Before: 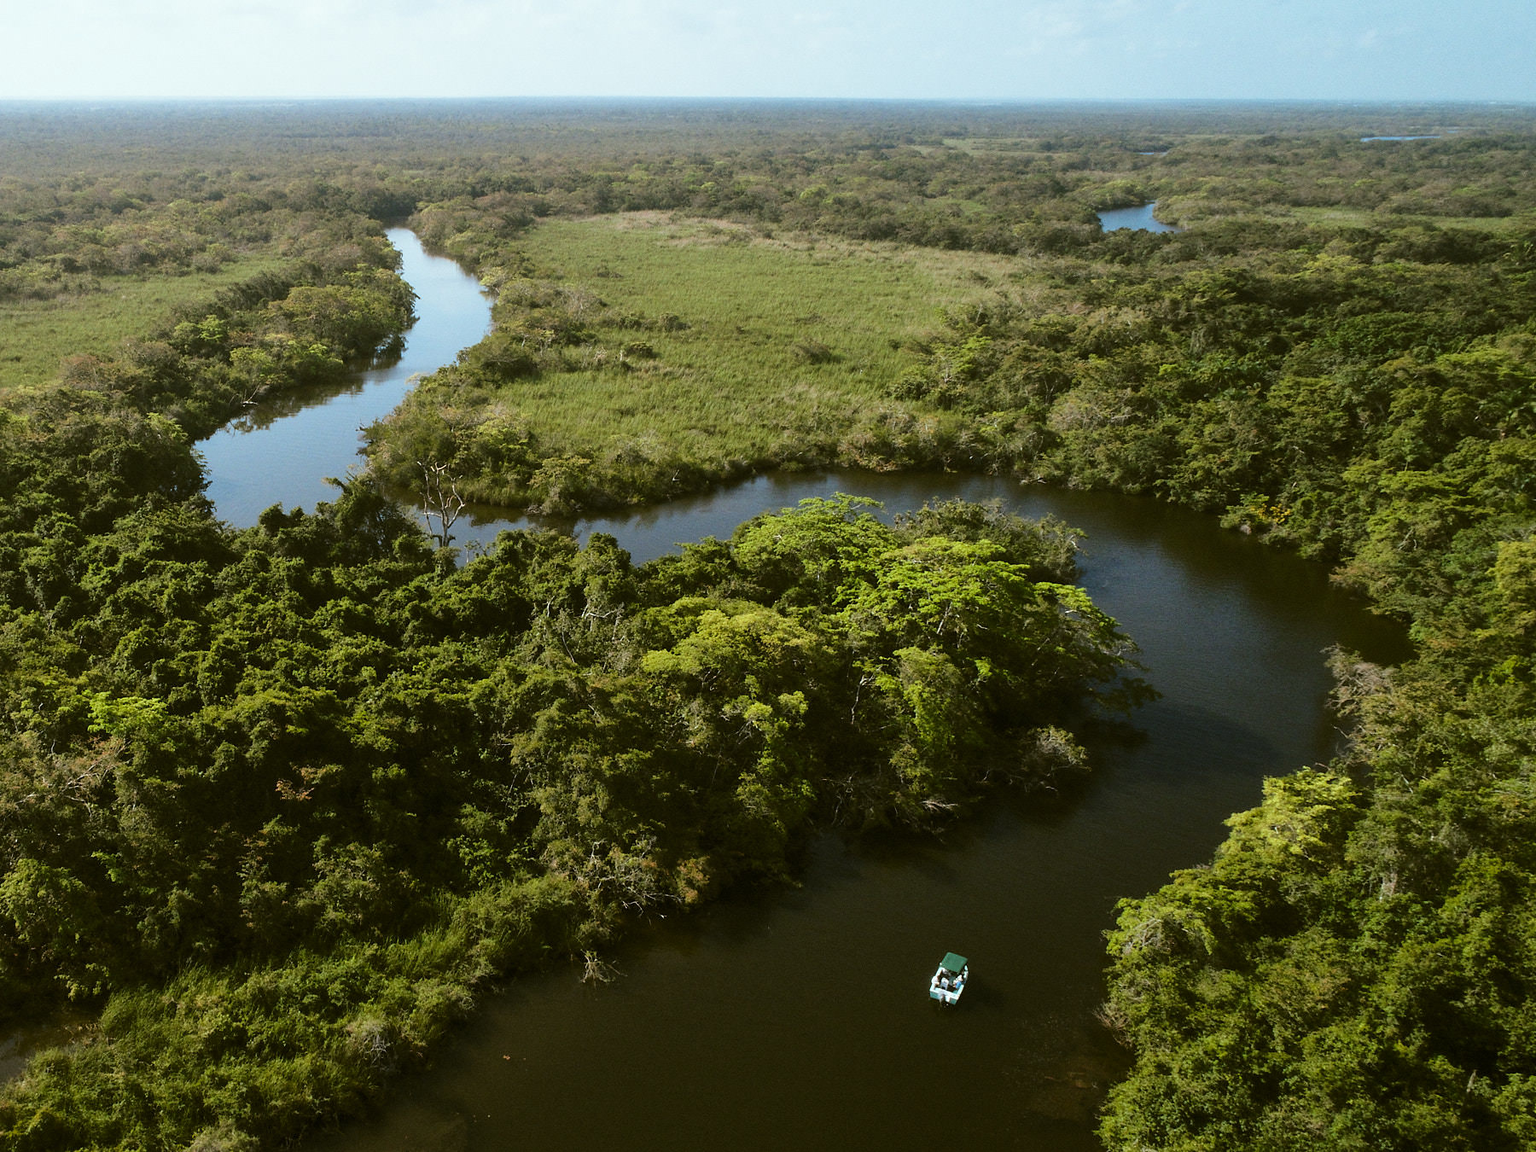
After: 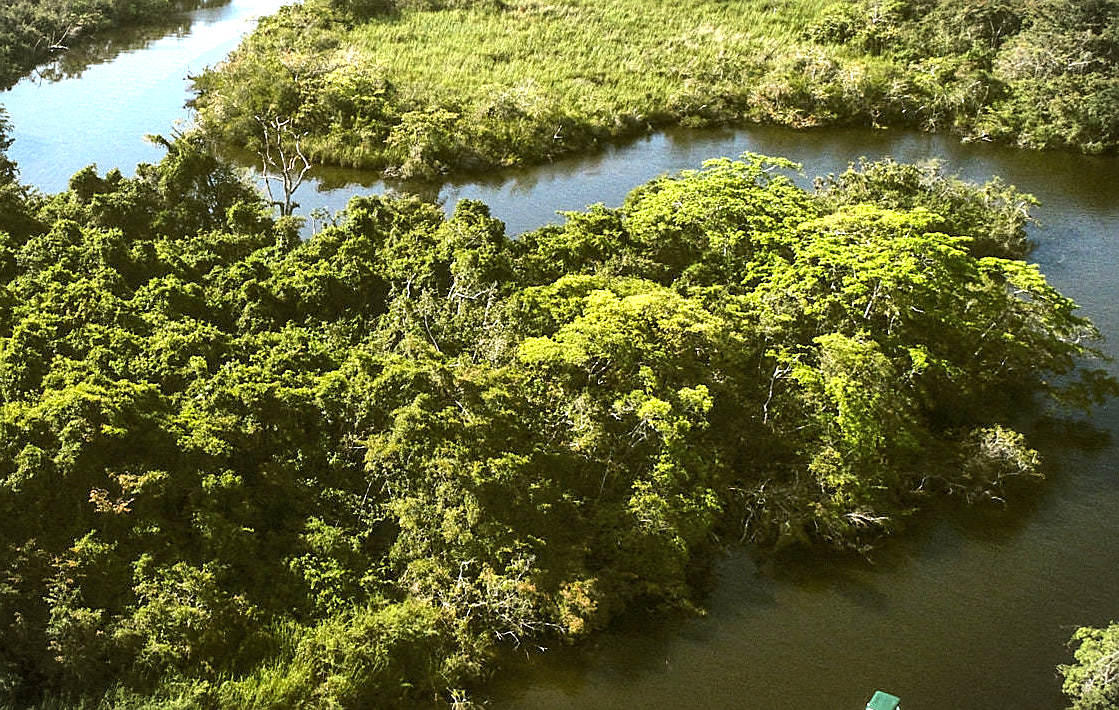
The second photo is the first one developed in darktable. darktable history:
sharpen: on, module defaults
local contrast: on, module defaults
vignetting: fall-off start 100.28%, width/height ratio 1.303, unbound false
exposure: black level correction 0, exposure 1.385 EV, compensate exposure bias true, compensate highlight preservation false
crop: left 13.043%, top 31.51%, right 24.762%, bottom 15.873%
